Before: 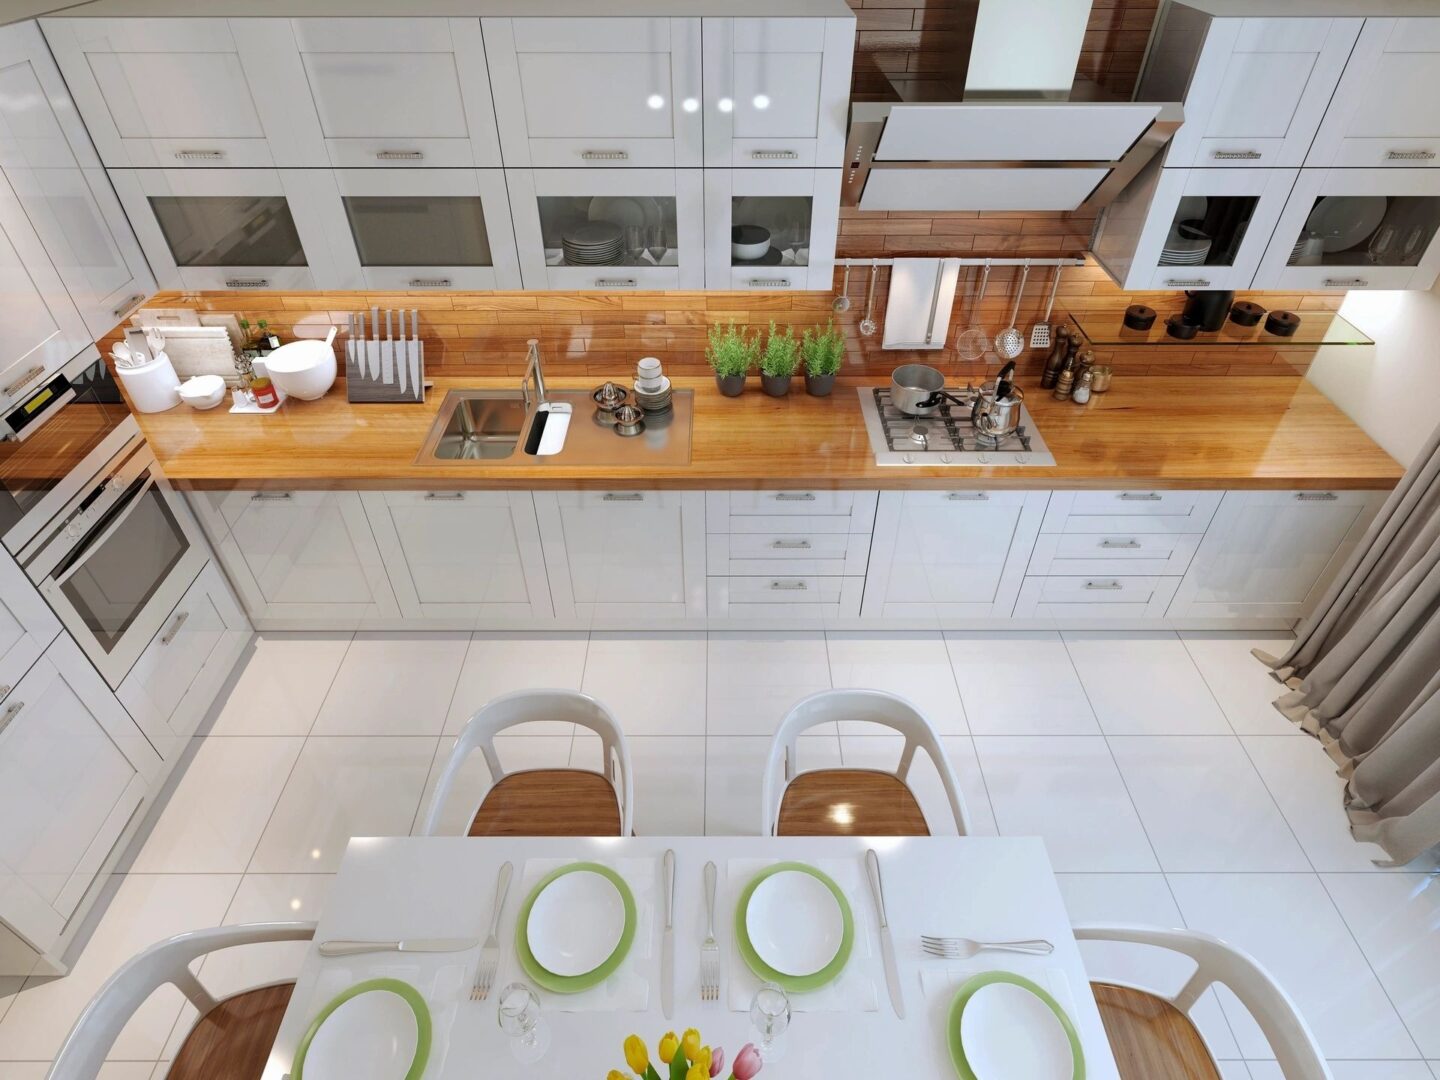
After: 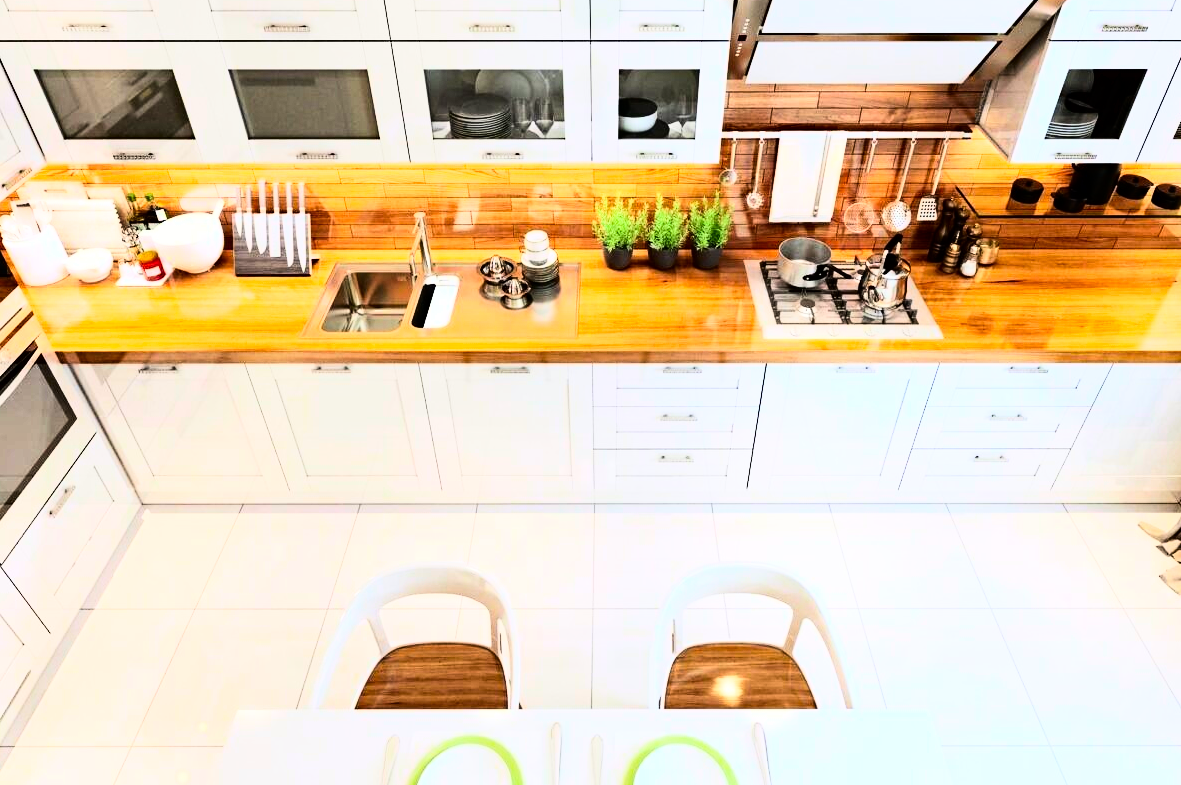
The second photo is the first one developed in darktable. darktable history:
rgb curve: curves: ch0 [(0, 0) (0.21, 0.15) (0.24, 0.21) (0.5, 0.75) (0.75, 0.96) (0.89, 0.99) (1, 1)]; ch1 [(0, 0.02) (0.21, 0.13) (0.25, 0.2) (0.5, 0.67) (0.75, 0.9) (0.89, 0.97) (1, 1)]; ch2 [(0, 0.02) (0.21, 0.13) (0.25, 0.2) (0.5, 0.67) (0.75, 0.9) (0.89, 0.97) (1, 1)], compensate middle gray true
crop: left 7.856%, top 11.836%, right 10.12%, bottom 15.387%
haze removal: compatibility mode true, adaptive false
contrast brightness saturation: contrast 0.18, saturation 0.3
